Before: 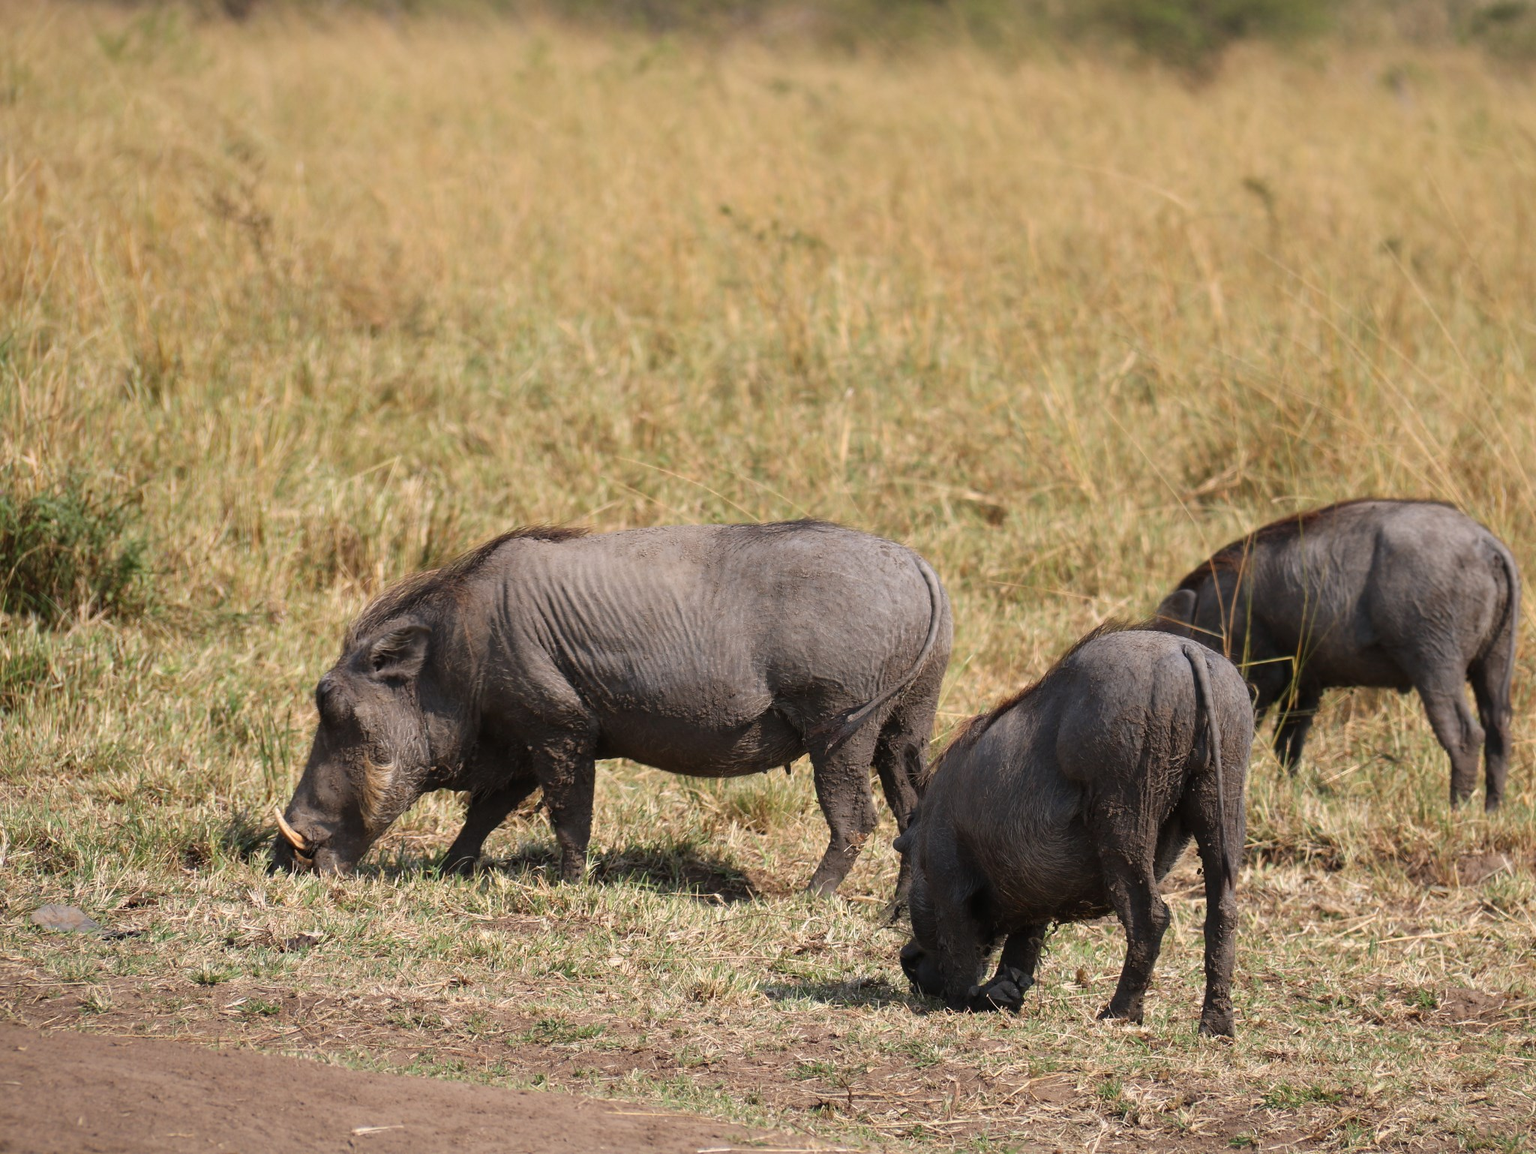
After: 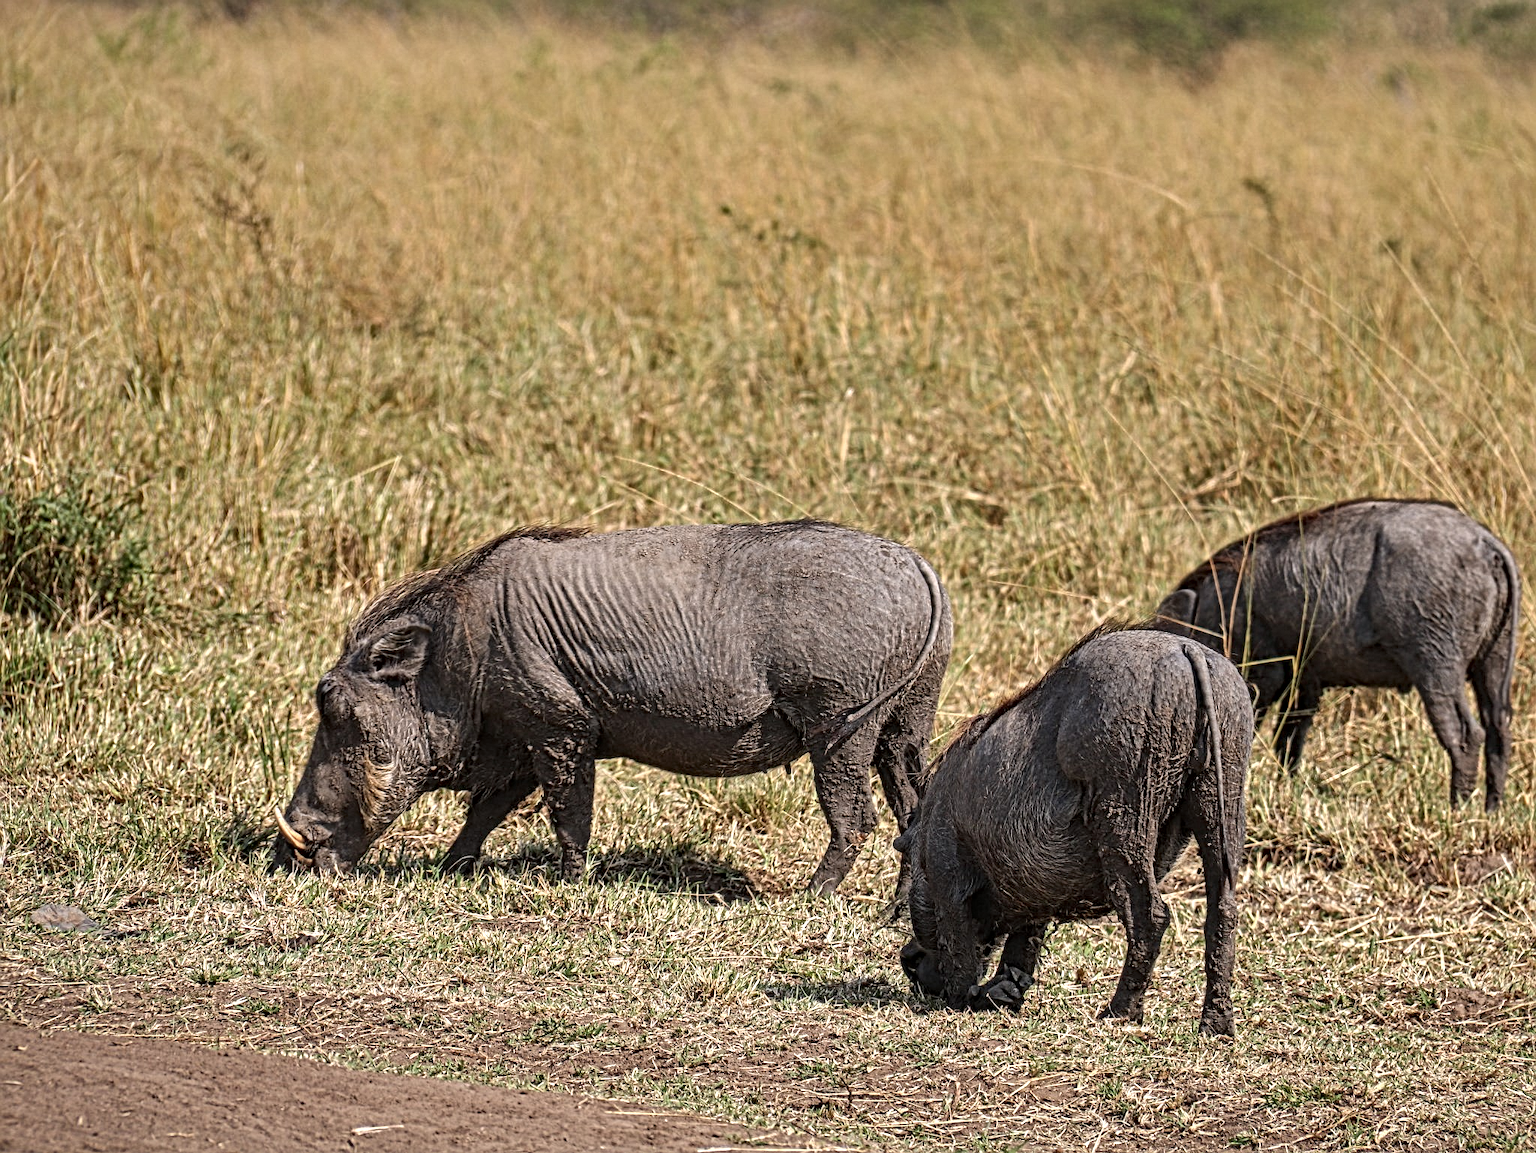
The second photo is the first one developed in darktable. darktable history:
local contrast: mode bilateral grid, contrast 20, coarseness 4, detail 298%, midtone range 0.2
shadows and highlights: soften with gaussian
